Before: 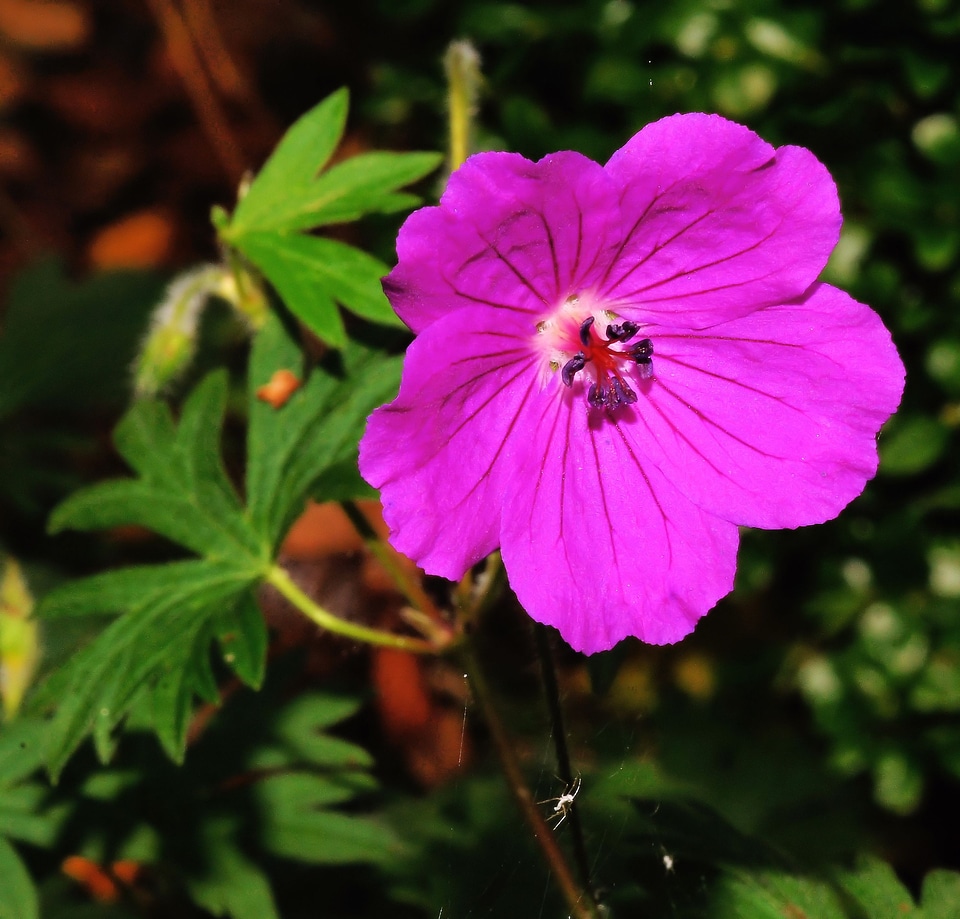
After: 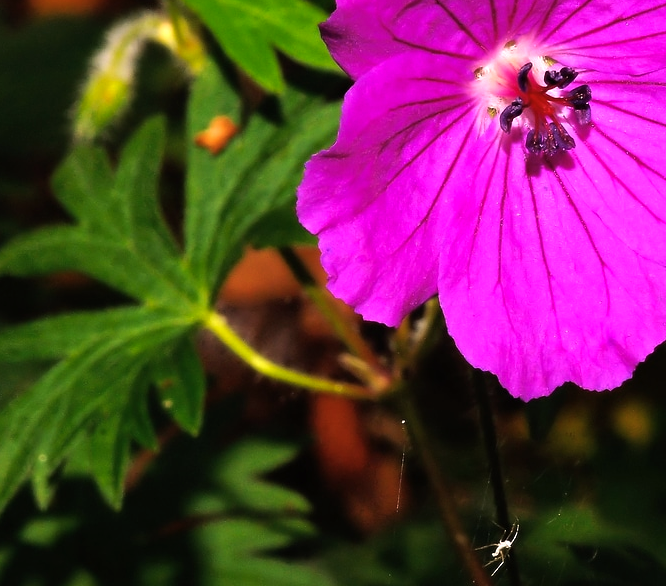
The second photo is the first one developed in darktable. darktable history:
crop: left 6.538%, top 27.738%, right 24.046%, bottom 8.4%
color balance rgb: highlights gain › chroma 1.751%, highlights gain › hue 56.52°, linear chroma grading › global chroma 3.186%, perceptual saturation grading › global saturation 0.954%, perceptual brilliance grading › highlights 13.938%, perceptual brilliance grading › shadows -19.264%, global vibrance 10.733%
